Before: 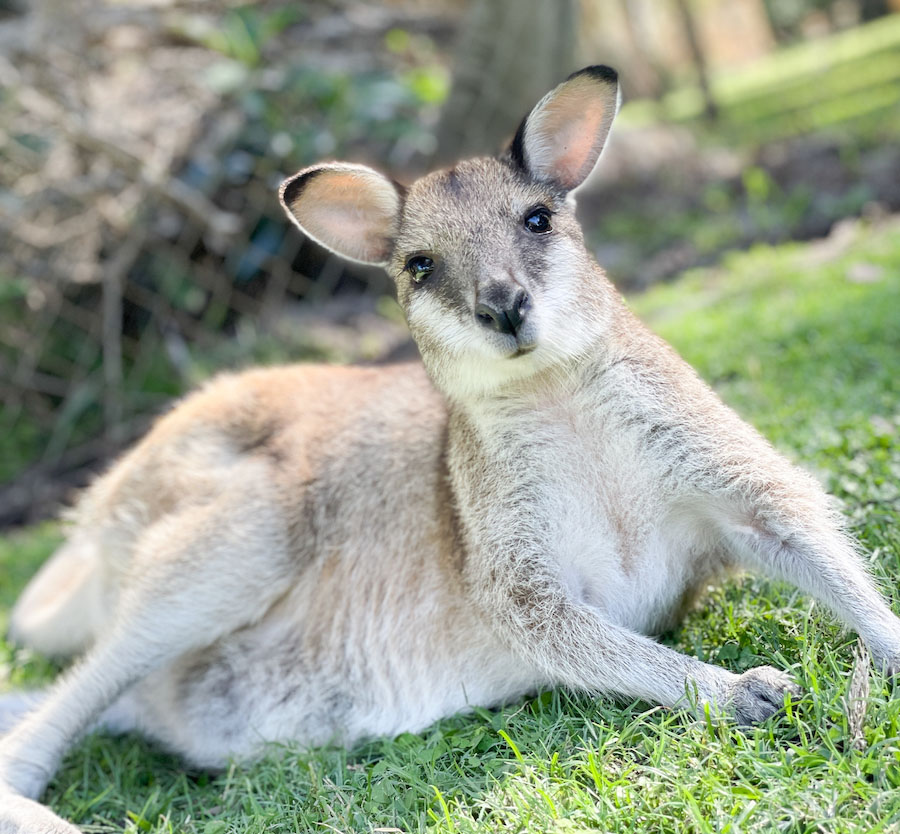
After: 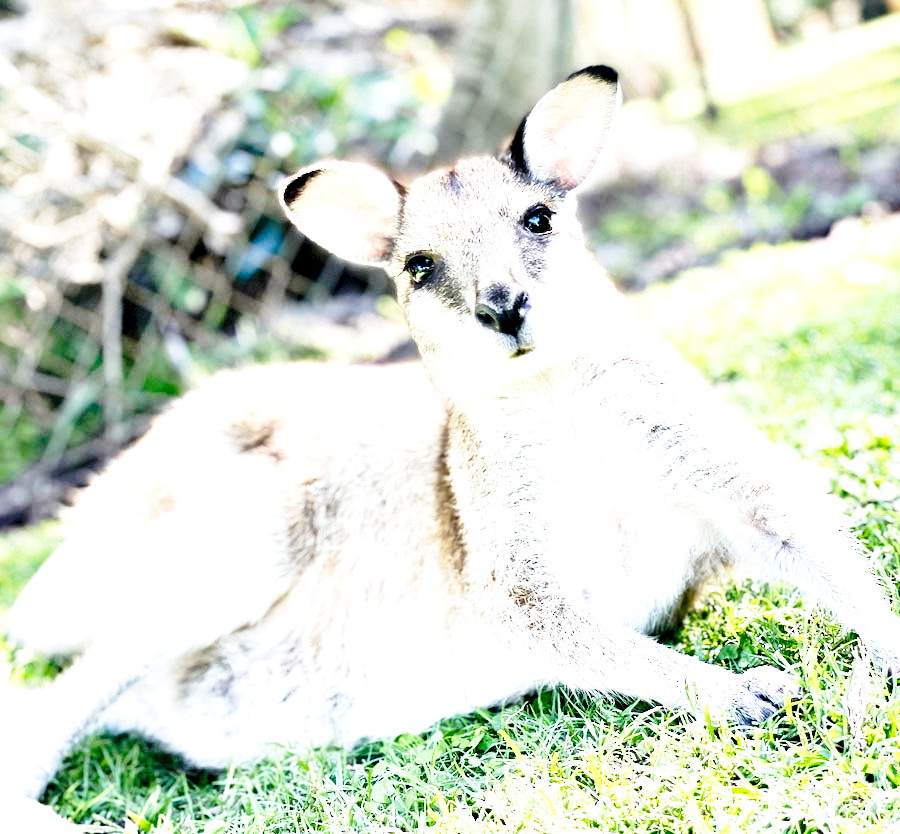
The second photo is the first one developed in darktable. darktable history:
base curve: curves: ch0 [(0, 0) (0.028, 0.03) (0.121, 0.232) (0.46, 0.748) (0.859, 0.968) (1, 1)], preserve colors none
exposure: black level correction 0, exposure 1.2 EV, compensate exposure bias true, compensate highlight preservation false
contrast equalizer: y [[0.6 ×6], [0.55 ×6], [0 ×6], [0 ×6], [0 ×6]]
